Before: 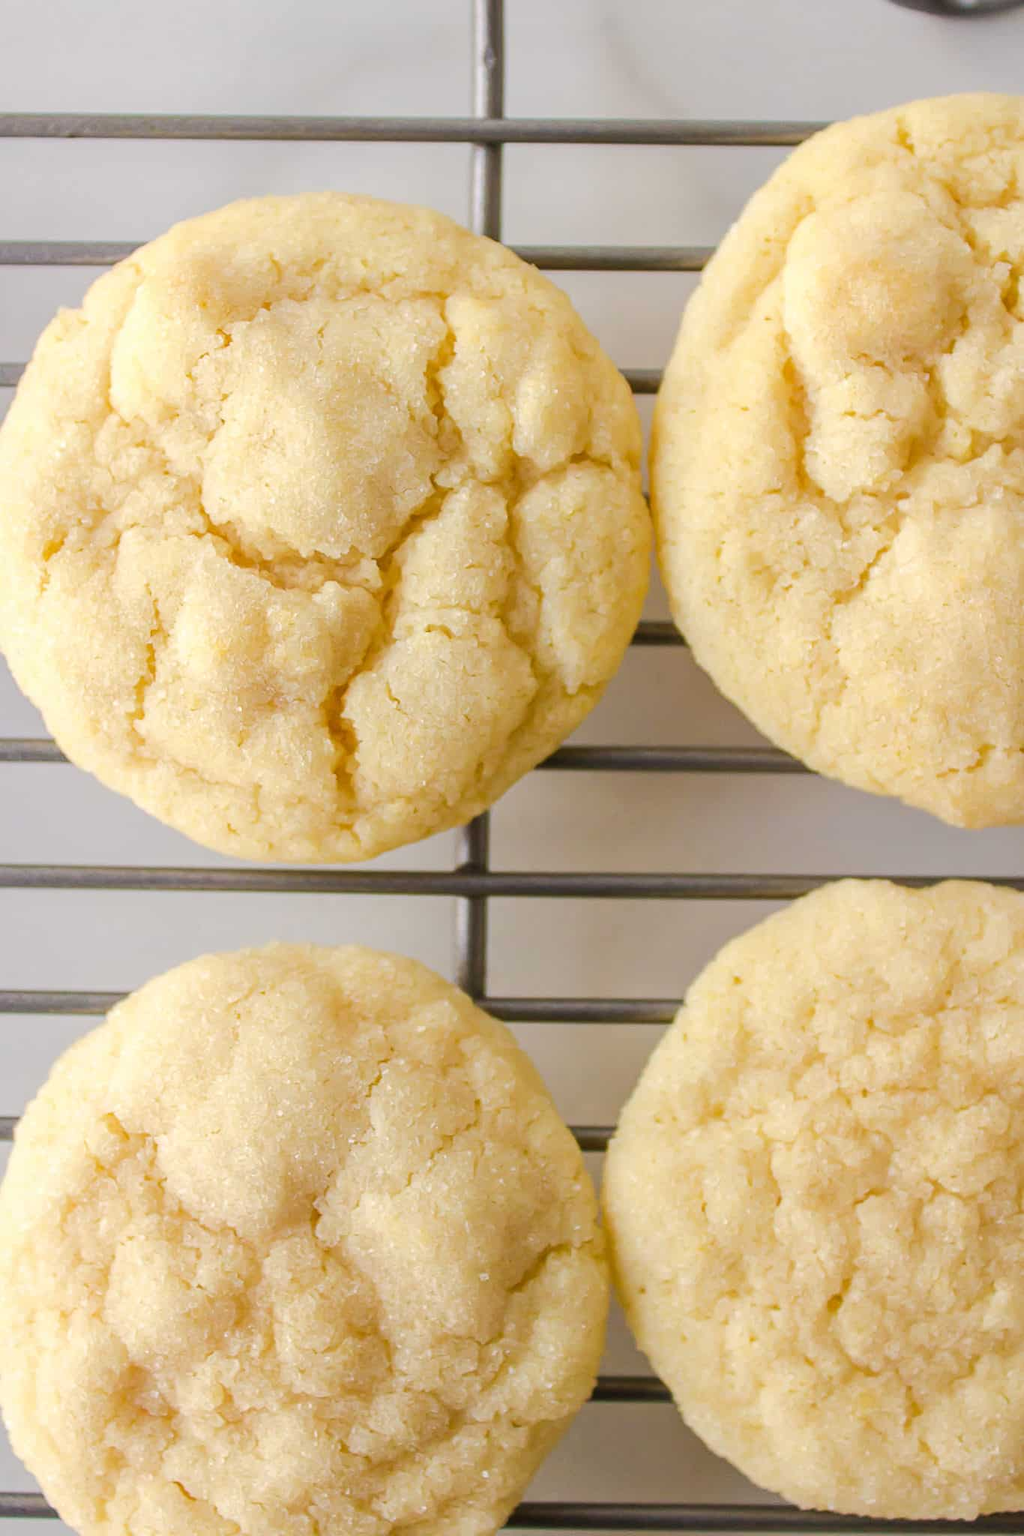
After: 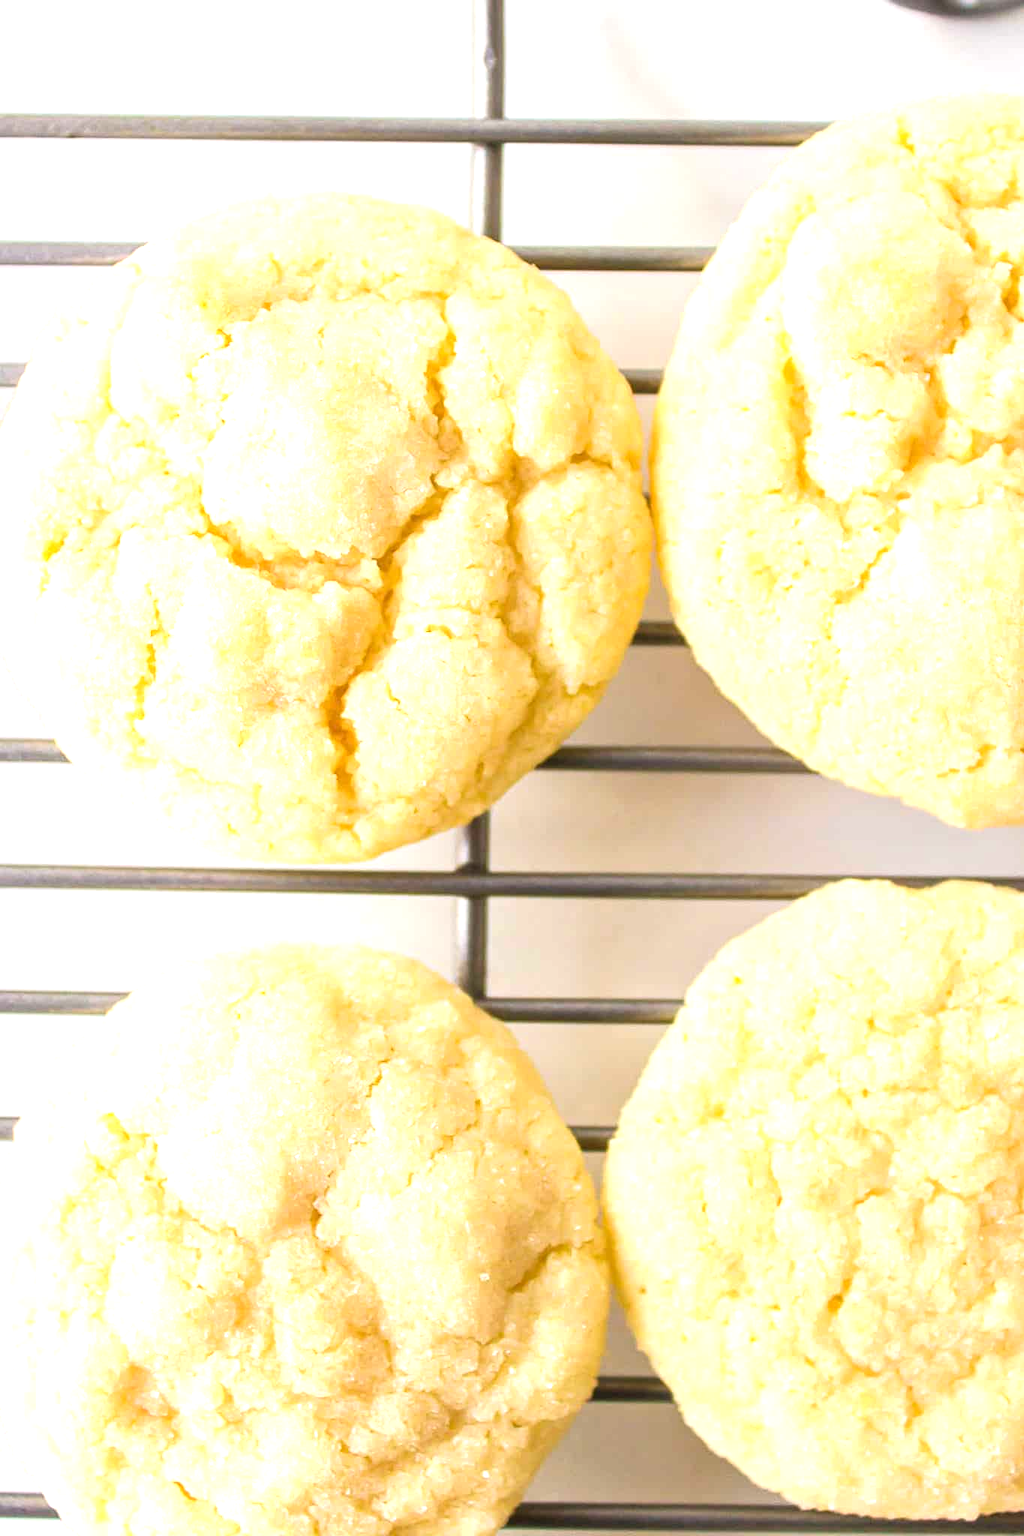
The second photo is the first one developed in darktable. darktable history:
white balance: emerald 1
exposure: black level correction 0.001, exposure 1.05 EV, compensate exposure bias true, compensate highlight preservation false
